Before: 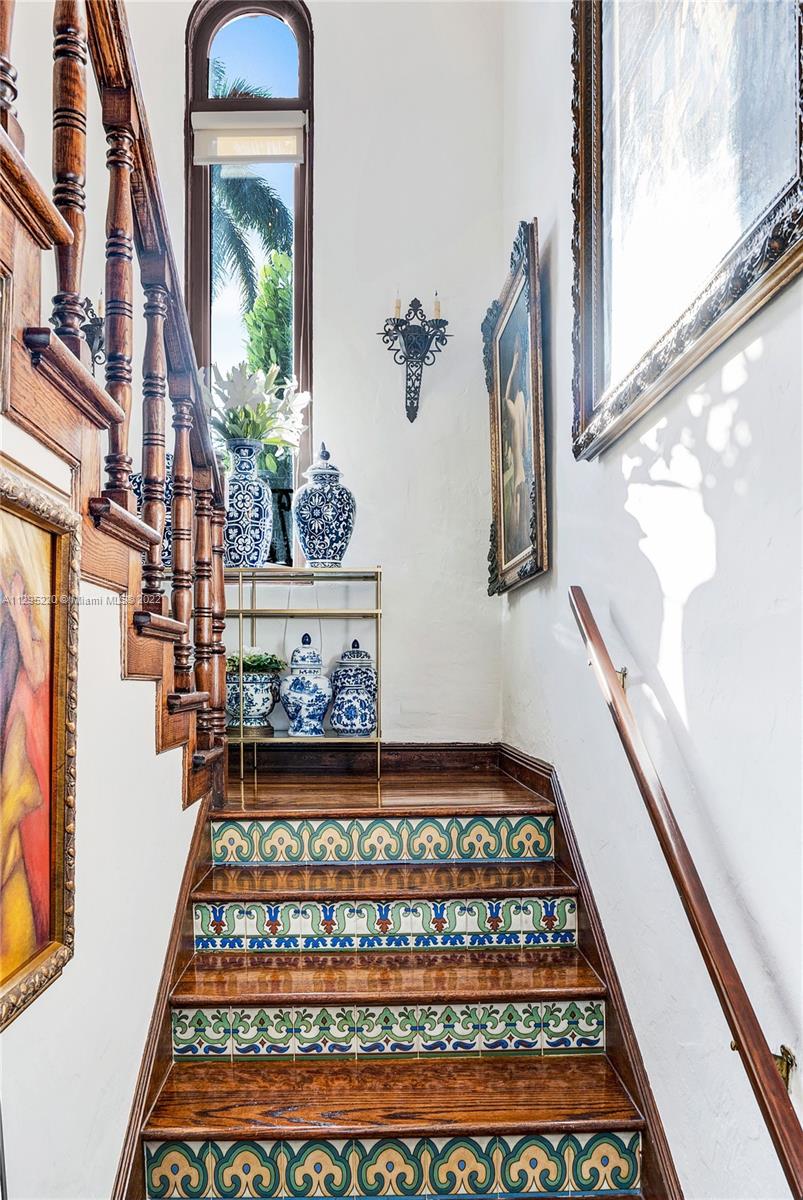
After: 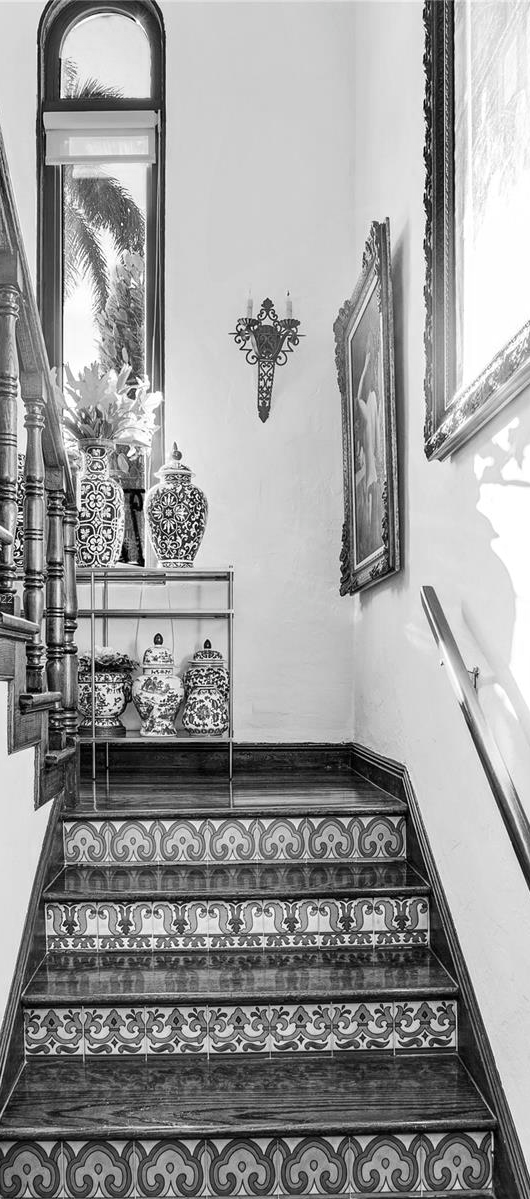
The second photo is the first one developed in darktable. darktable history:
white balance: red 0.967, blue 1.119, emerald 0.756
crop and rotate: left 18.442%, right 15.508%
color calibration: output gray [0.253, 0.26, 0.487, 0], gray › normalize channels true, illuminant same as pipeline (D50), adaptation XYZ, x 0.346, y 0.359, gamut compression 0
color balance rgb: perceptual saturation grading › global saturation 20%, global vibrance 20%
